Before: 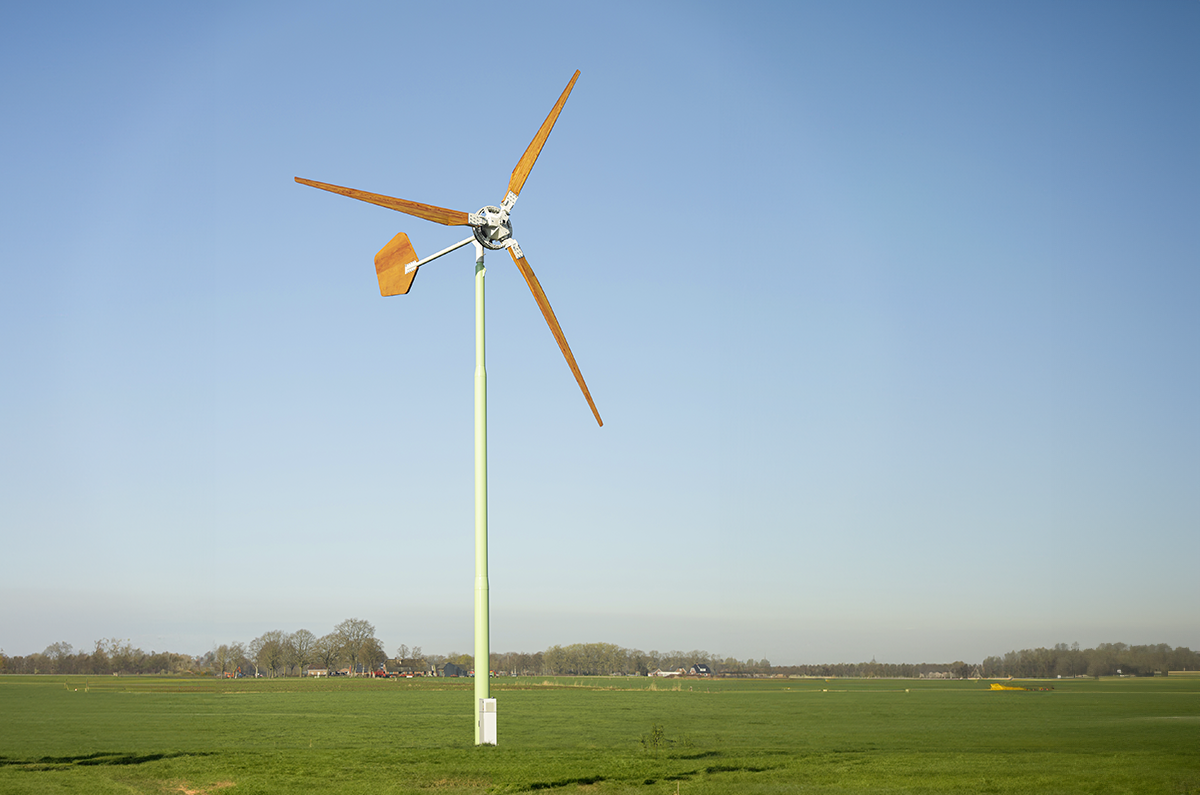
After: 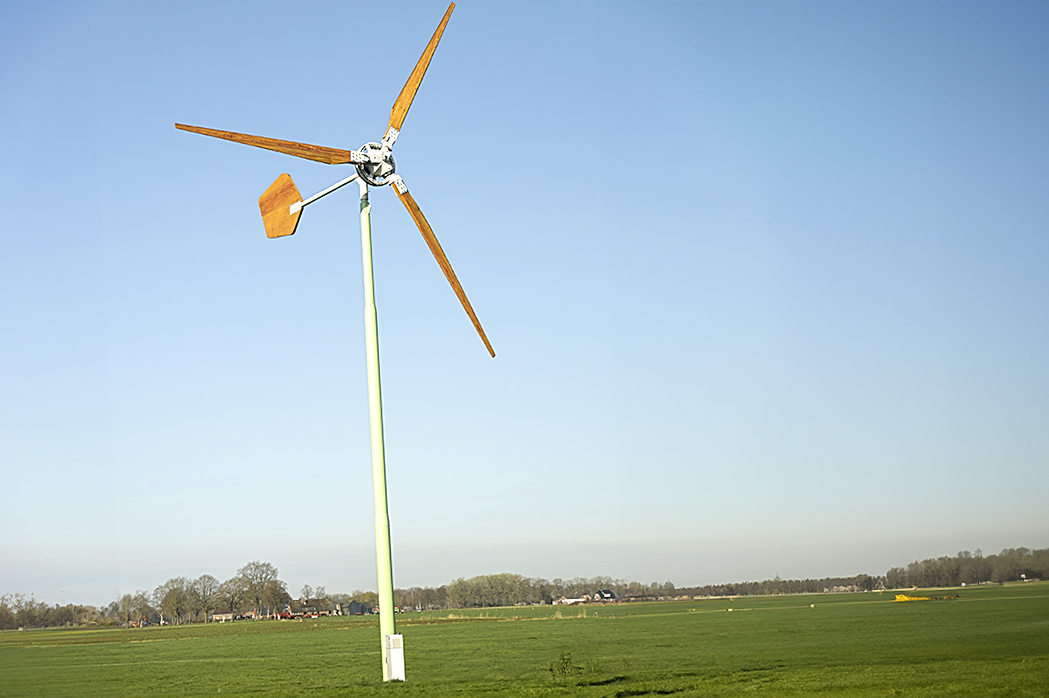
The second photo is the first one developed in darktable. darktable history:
sharpen: on, module defaults
crop and rotate: angle 2.85°, left 6.109%, top 5.69%
levels: levels [0.062, 0.494, 0.925]
